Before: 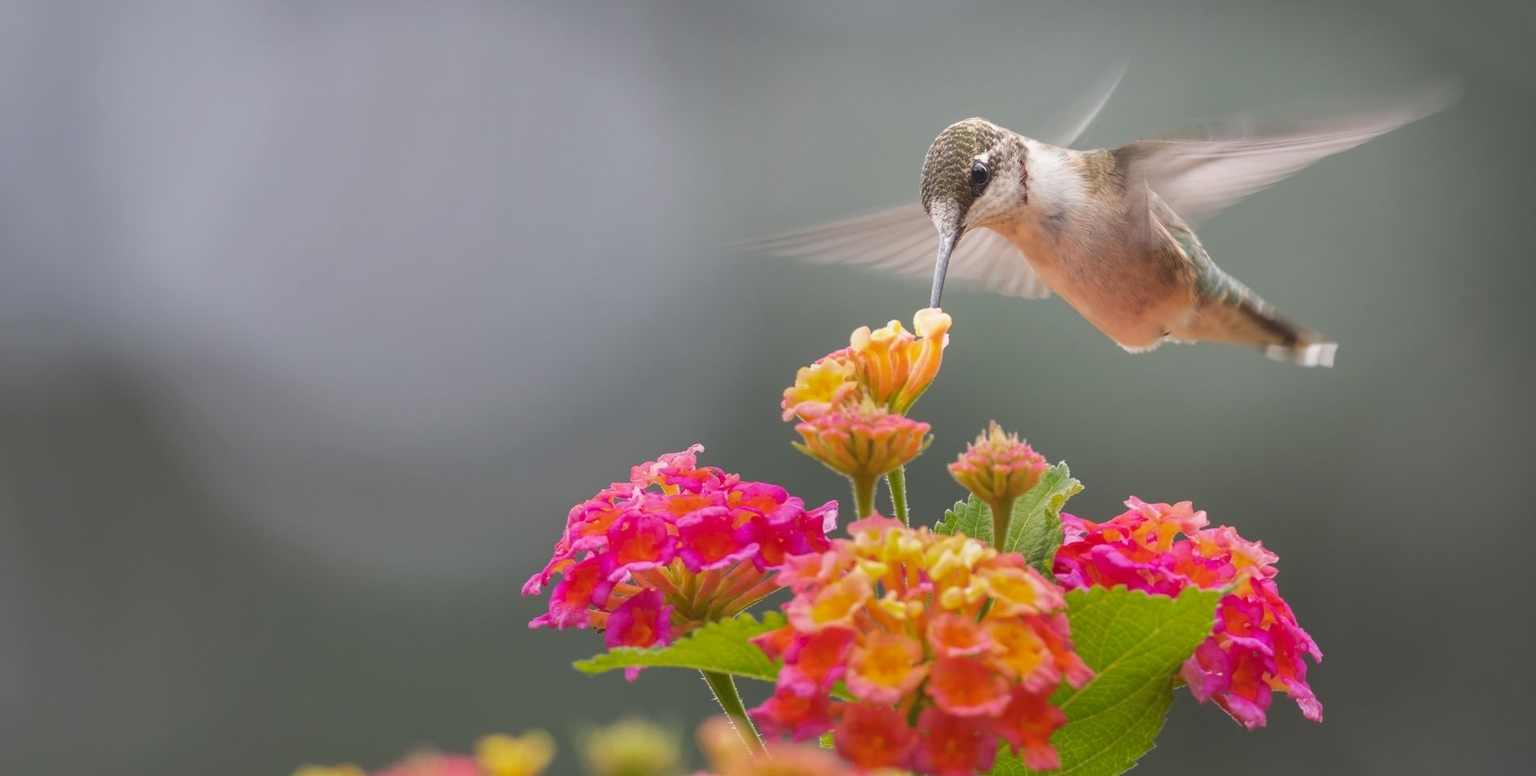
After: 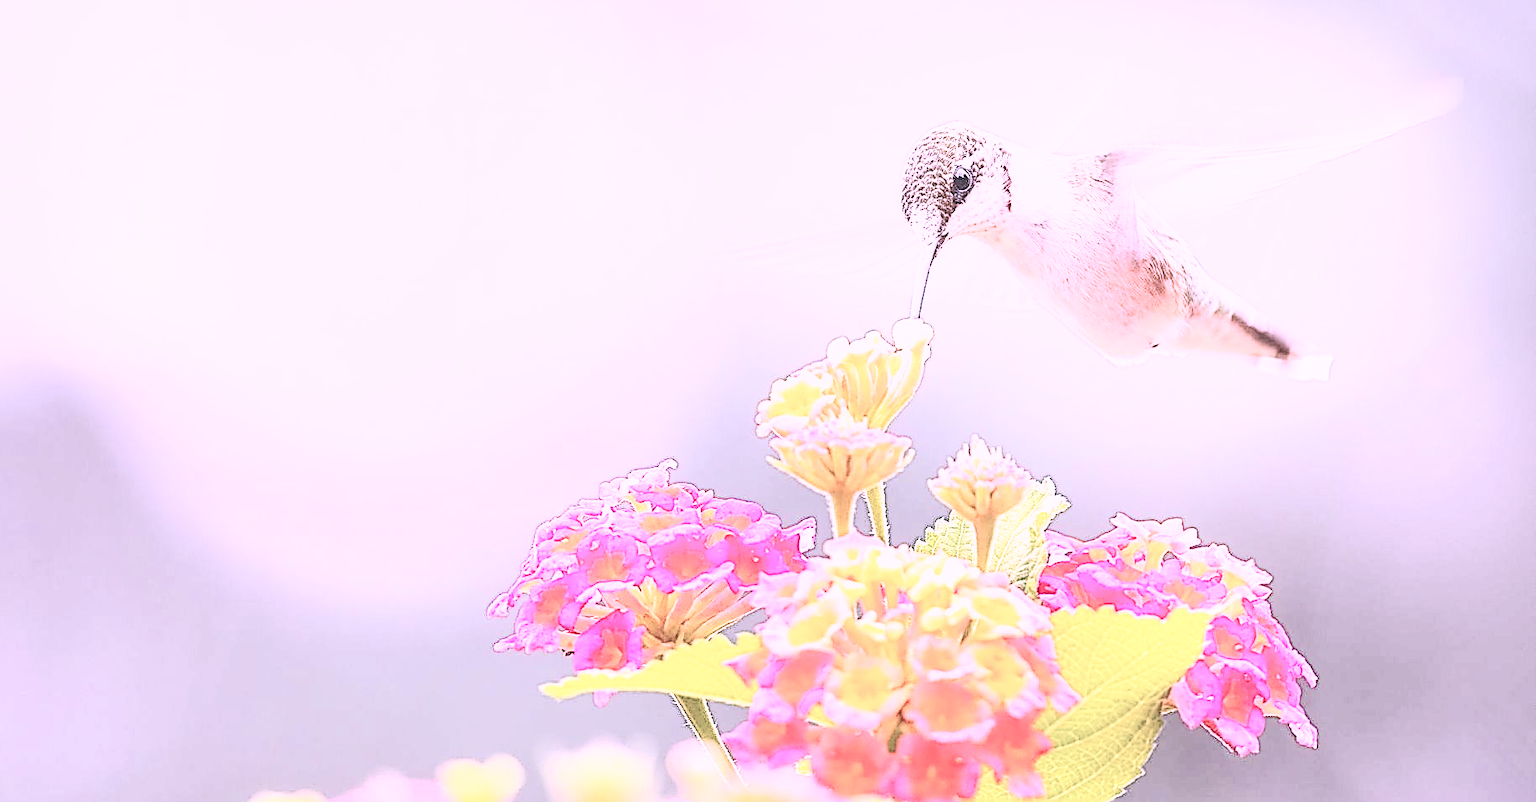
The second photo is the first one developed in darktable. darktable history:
local contrast: on, module defaults
sharpen: amount 1.995
exposure: black level correction -0.005, exposure 0.624 EV, compensate highlight preservation false
crop and rotate: left 3.37%
color correction: highlights a* 16.24, highlights b* -20.77
contrast brightness saturation: contrast 0.447, brightness 0.554, saturation -0.203
base curve: curves: ch0 [(0, 0) (0.036, 0.037) (0.121, 0.228) (0.46, 0.76) (0.859, 0.983) (1, 1)], preserve colors none
